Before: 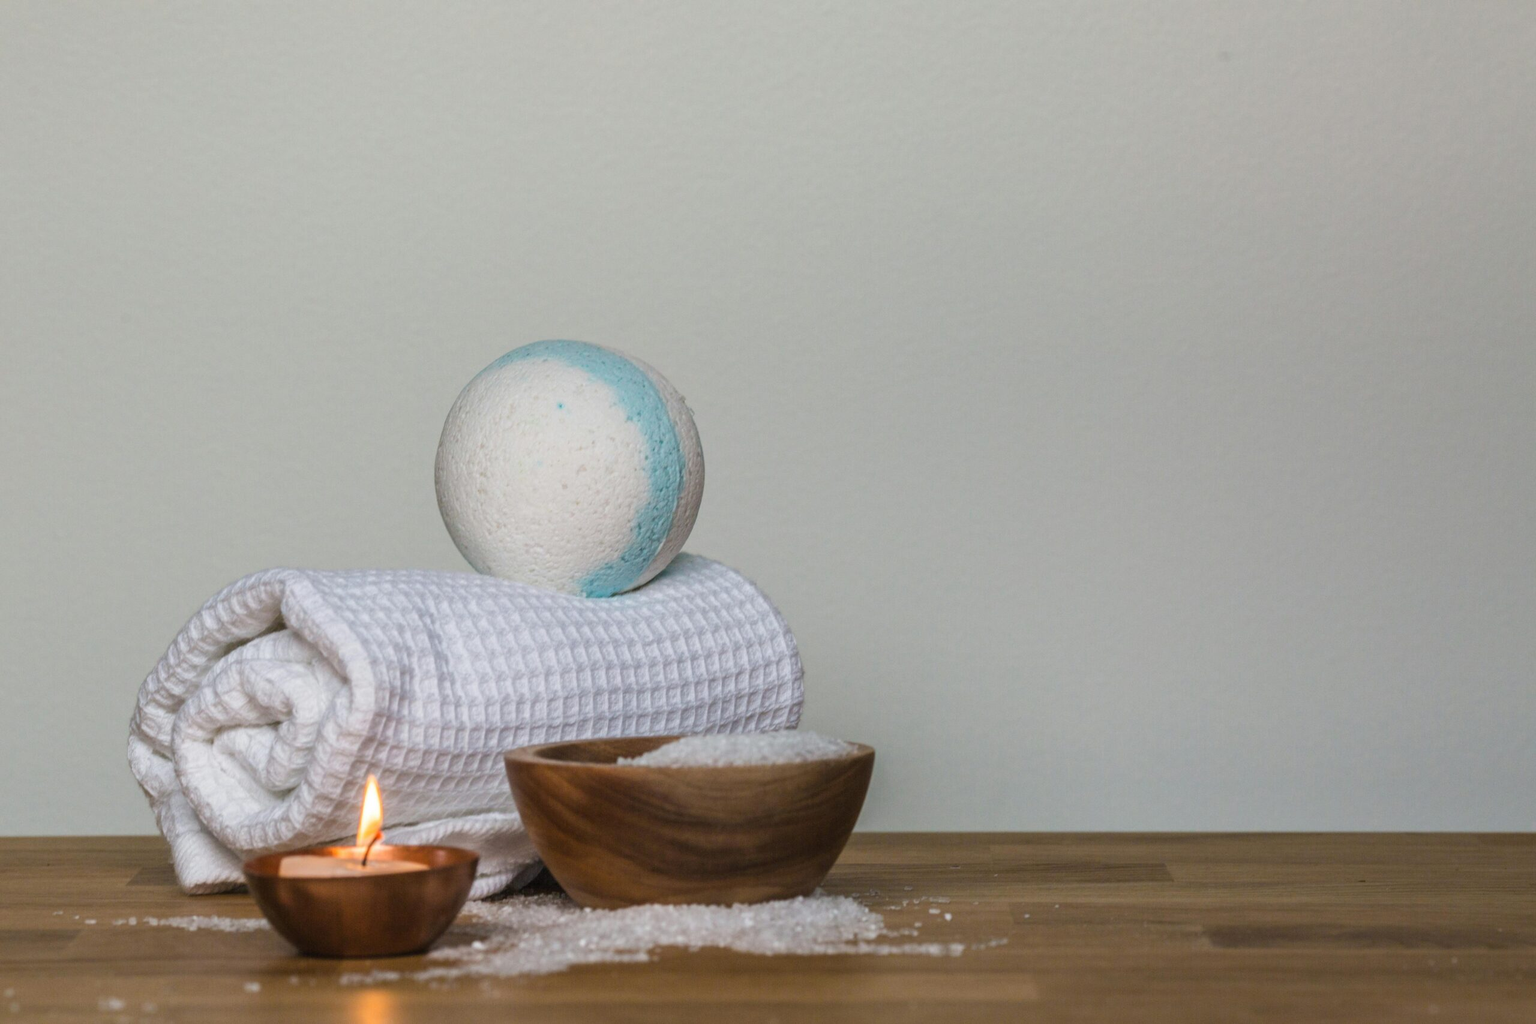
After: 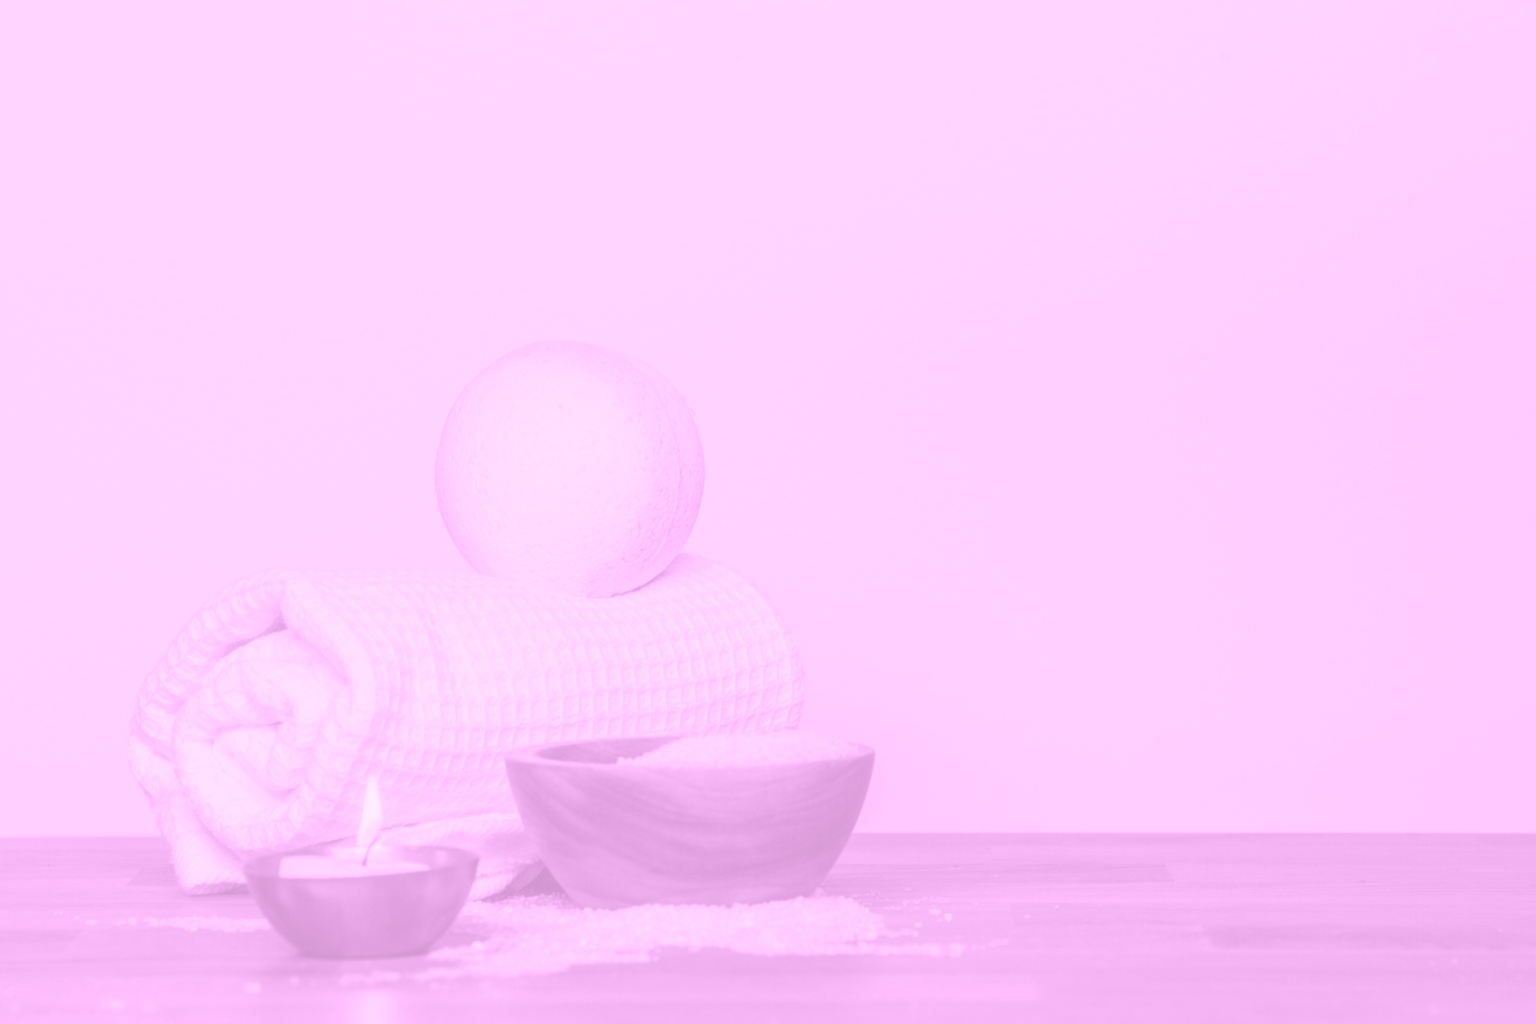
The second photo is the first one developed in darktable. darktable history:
exposure: exposure 0.258 EV, compensate highlight preservation false
colorize: hue 331.2°, saturation 75%, source mix 30.28%, lightness 70.52%, version 1
